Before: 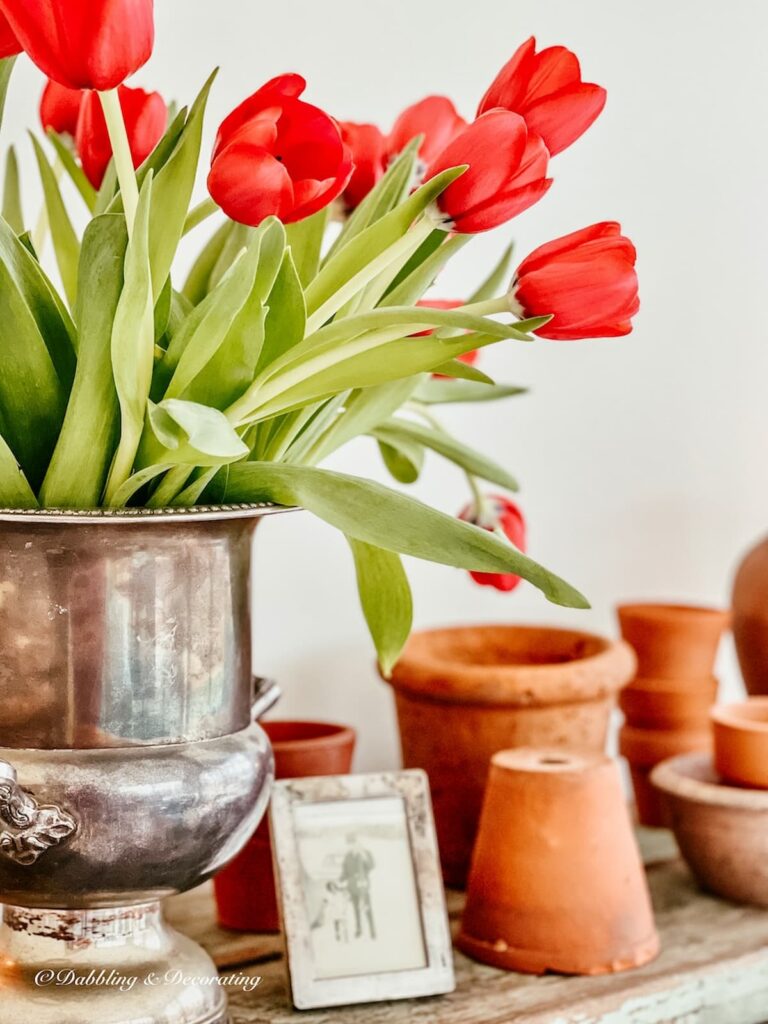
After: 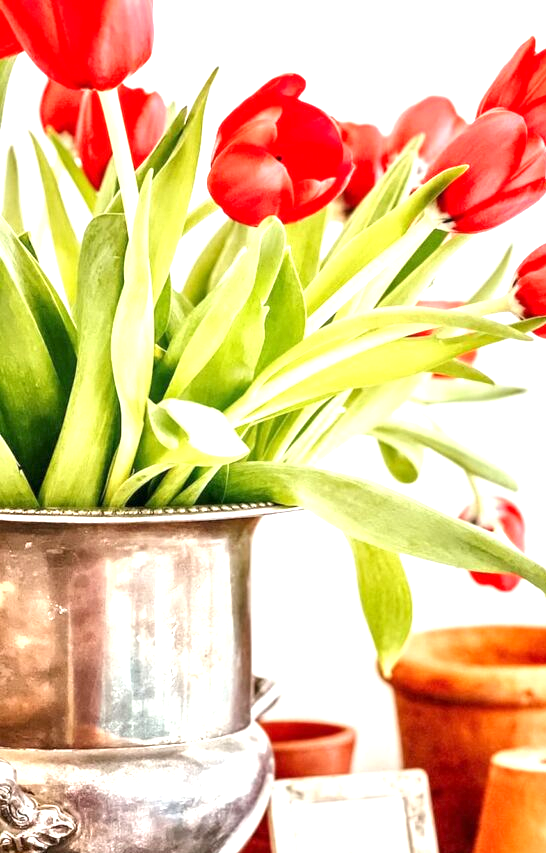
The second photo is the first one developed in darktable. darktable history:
crop: right 28.885%, bottom 16.626%
levels: levels [0, 0.499, 1]
local contrast: highlights 100%, shadows 100%, detail 120%, midtone range 0.2
exposure: black level correction 0, exposure 1.1 EV, compensate exposure bias true, compensate highlight preservation false
